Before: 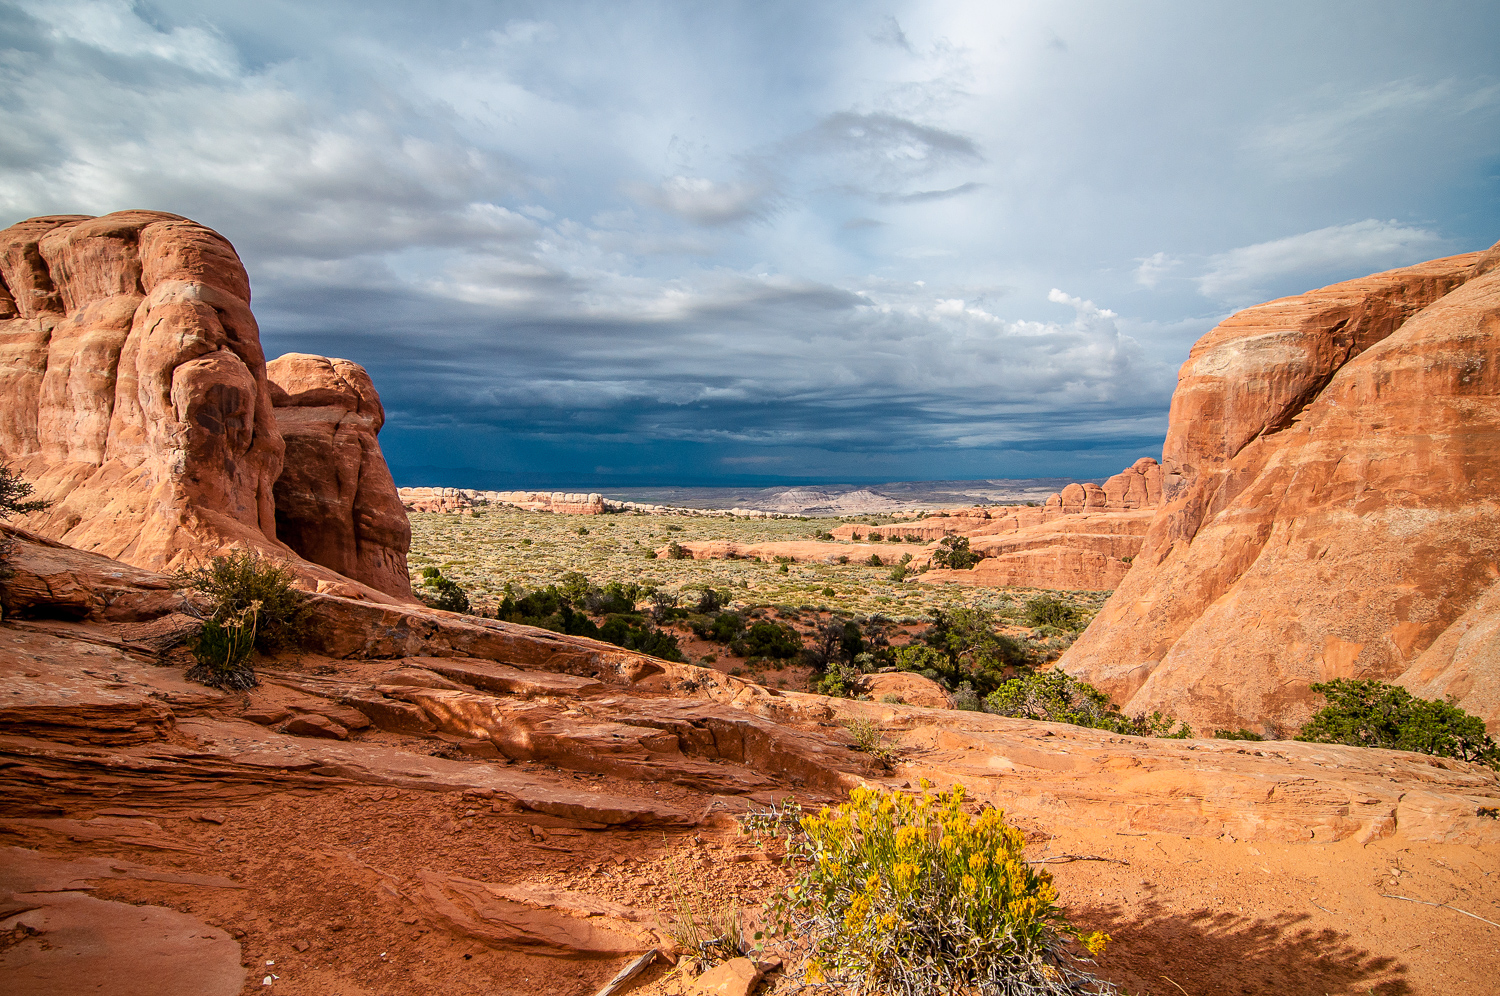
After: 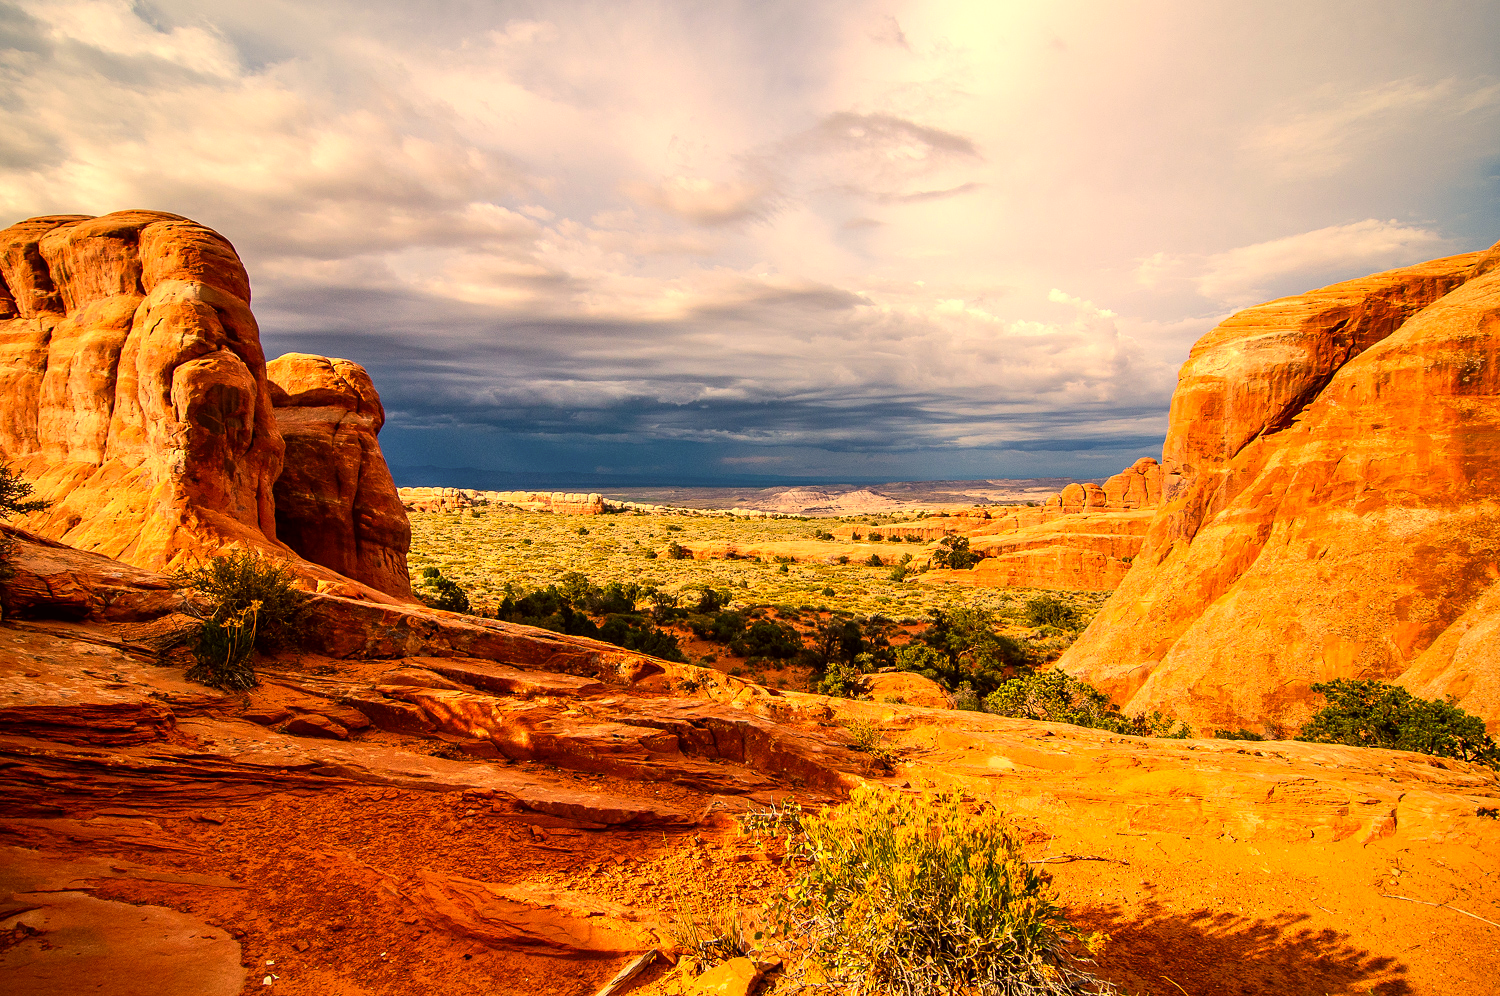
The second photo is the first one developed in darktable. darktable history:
contrast brightness saturation: contrast 0.09, saturation 0.28
color correction: highlights a* 17.94, highlights b* 35.39, shadows a* 1.48, shadows b* 6.42, saturation 1.01
tone equalizer: -8 EV -0.417 EV, -7 EV -0.389 EV, -6 EV -0.333 EV, -5 EV -0.222 EV, -3 EV 0.222 EV, -2 EV 0.333 EV, -1 EV 0.389 EV, +0 EV 0.417 EV, edges refinement/feathering 500, mask exposure compensation -1.57 EV, preserve details no
